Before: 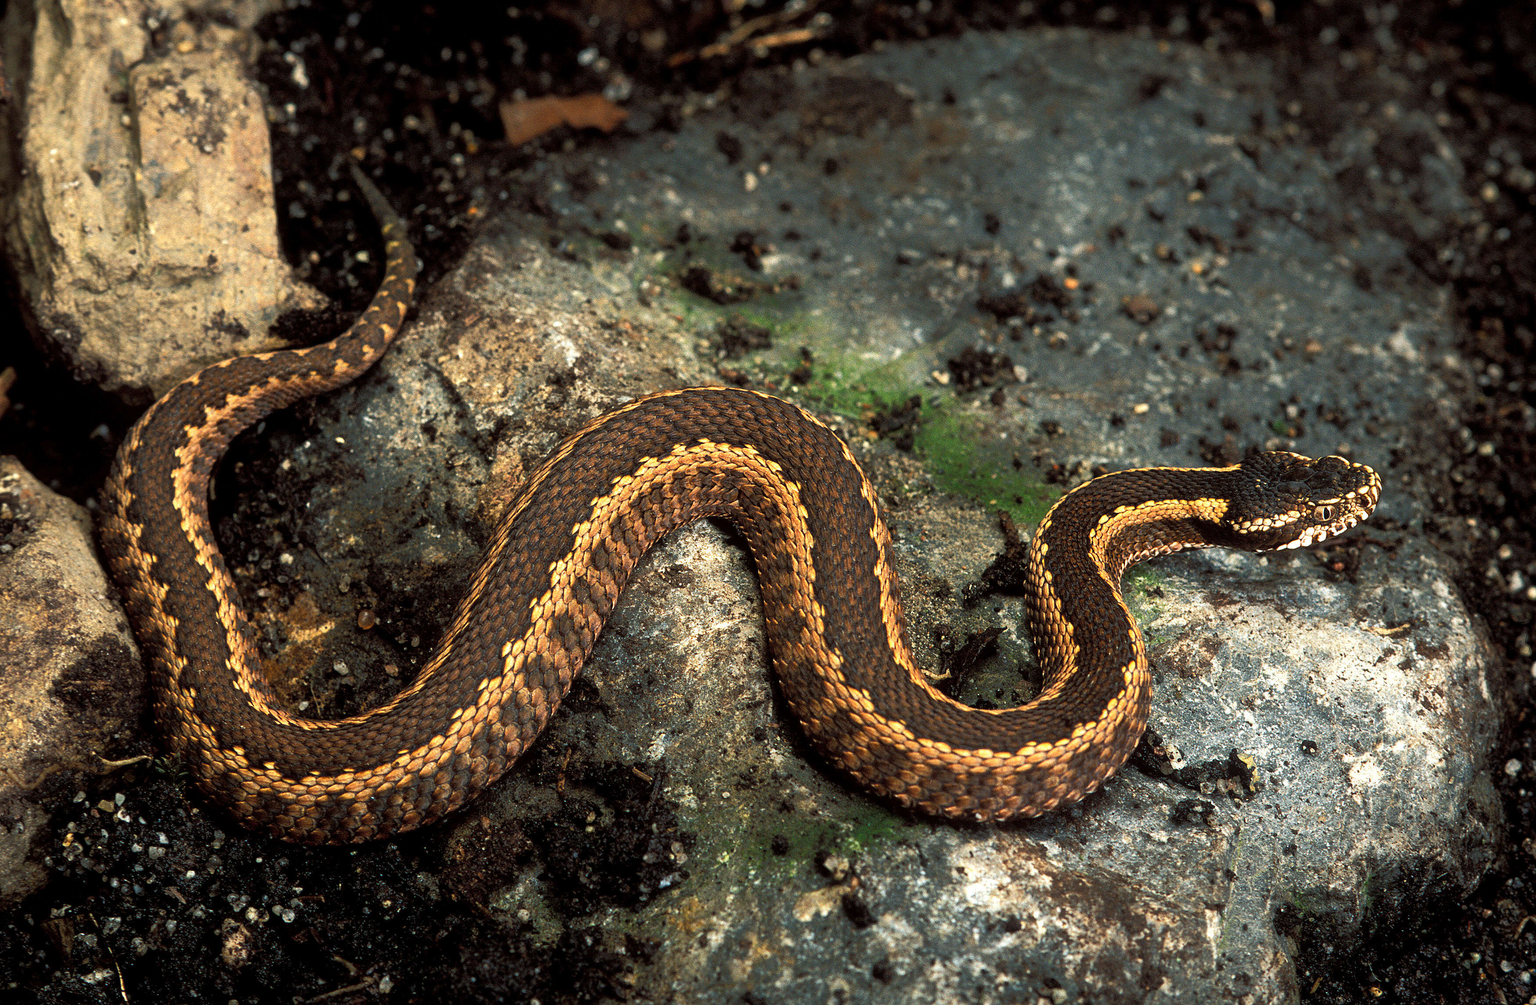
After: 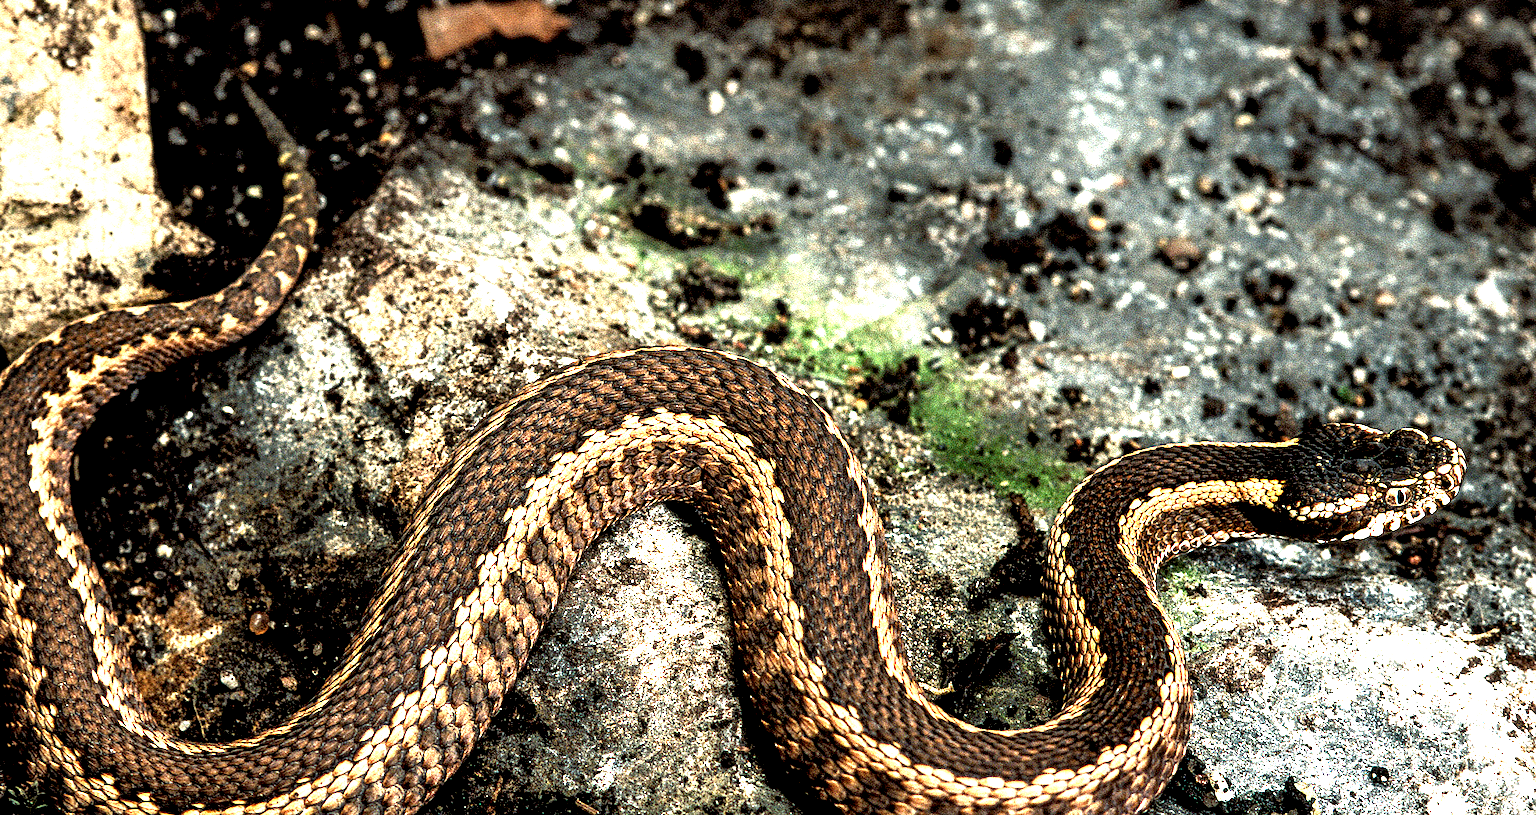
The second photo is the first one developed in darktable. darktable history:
exposure: black level correction 0, exposure 1.2 EV, compensate highlight preservation false
crop and rotate: left 9.672%, top 9.575%, right 6.185%, bottom 22.179%
local contrast: shadows 180%, detail 224%
